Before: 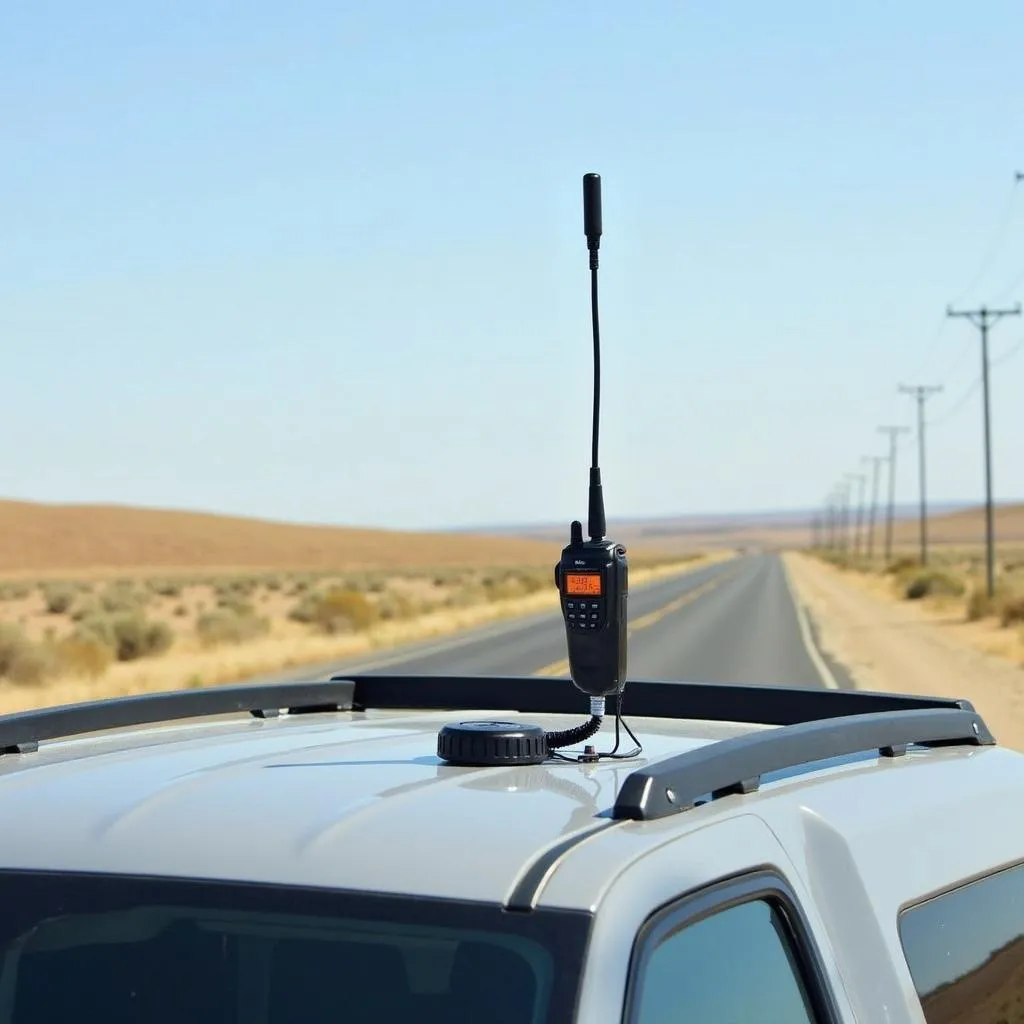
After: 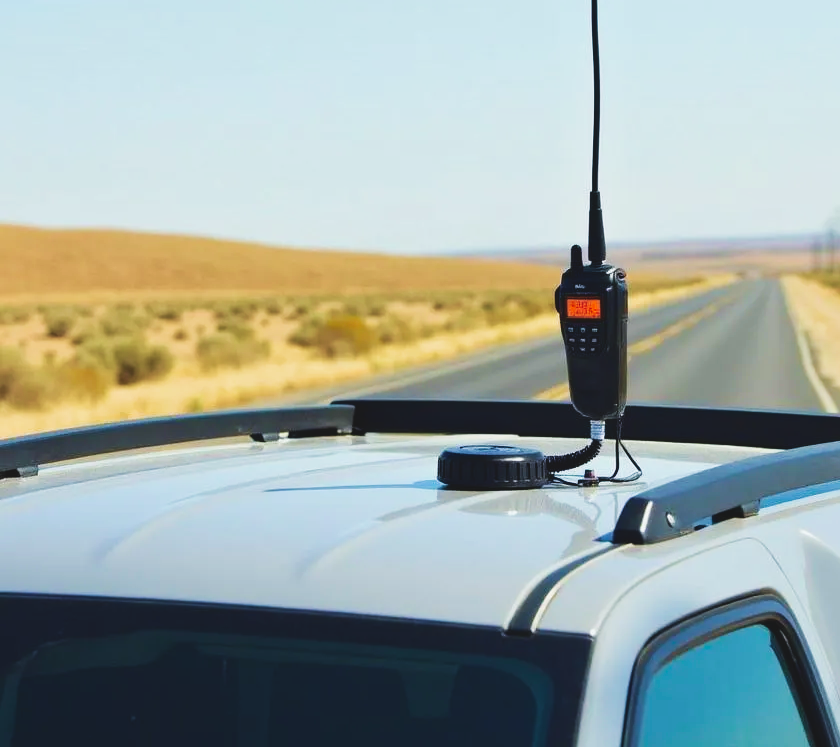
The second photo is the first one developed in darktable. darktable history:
crop: top 27.041%, right 17.946%
velvia: strength 39.88%
exposure: black level correction -0.03, compensate exposure bias true, compensate highlight preservation false
shadows and highlights: shadows -20.09, white point adjustment -2.15, highlights -34.74
tone curve: curves: ch0 [(0, 0) (0.003, 0.002) (0.011, 0.006) (0.025, 0.014) (0.044, 0.02) (0.069, 0.027) (0.1, 0.036) (0.136, 0.05) (0.177, 0.081) (0.224, 0.118) (0.277, 0.183) (0.335, 0.262) (0.399, 0.351) (0.468, 0.456) (0.543, 0.571) (0.623, 0.692) (0.709, 0.795) (0.801, 0.88) (0.898, 0.948) (1, 1)], preserve colors none
